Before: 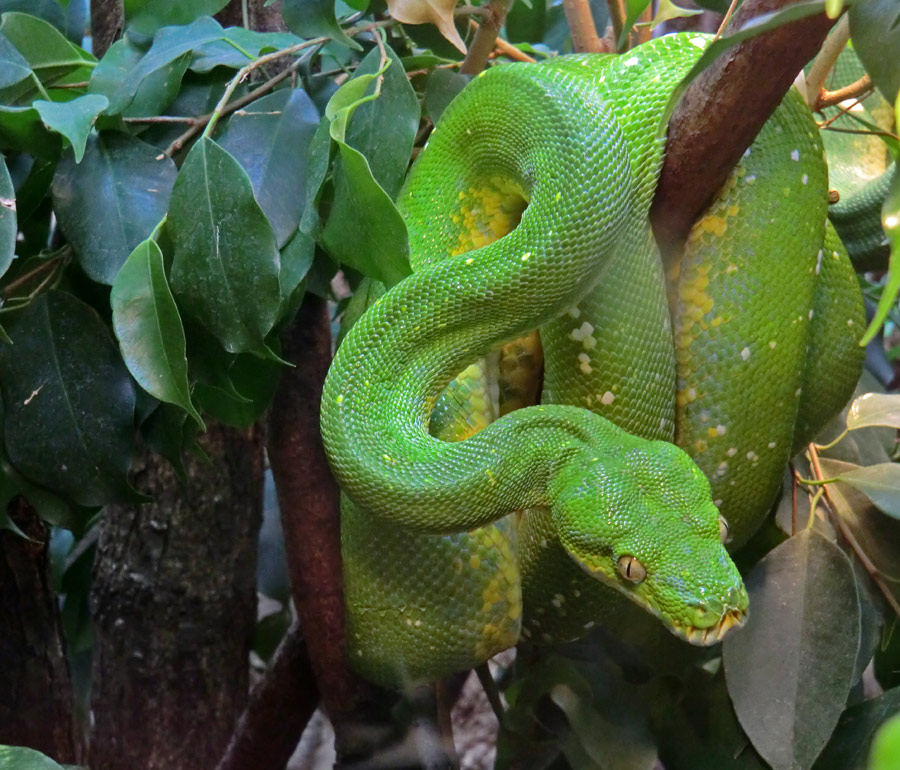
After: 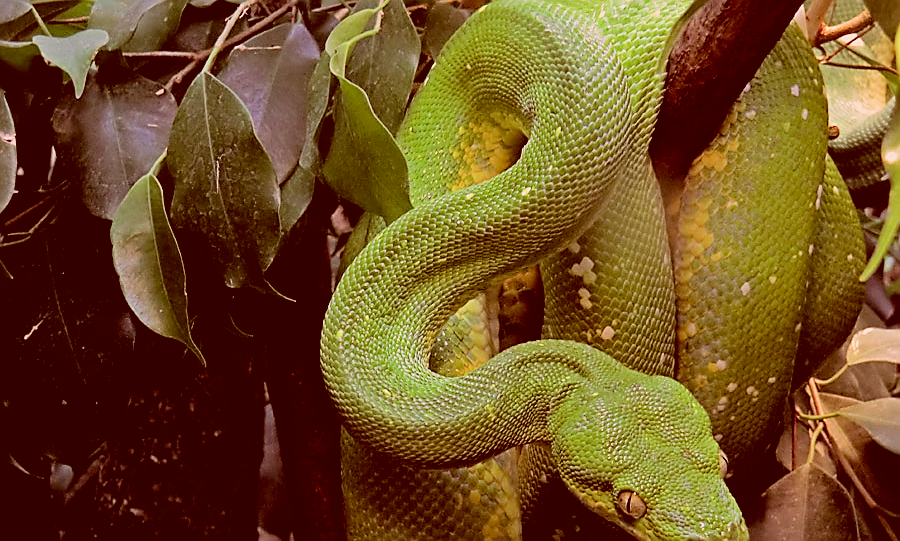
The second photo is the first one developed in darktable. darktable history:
sharpen: radius 1.351, amount 1.24, threshold 0.612
crop and rotate: top 8.578%, bottom 21.057%
filmic rgb: black relative exposure -5 EV, white relative exposure 3.96 EV, threshold 5.99 EV, hardness 2.91, contrast 1.299, highlights saturation mix -31.22%, enable highlight reconstruction true
color correction: highlights a* 9.08, highlights b* 8.6, shadows a* 39.81, shadows b* 39.26, saturation 0.789
